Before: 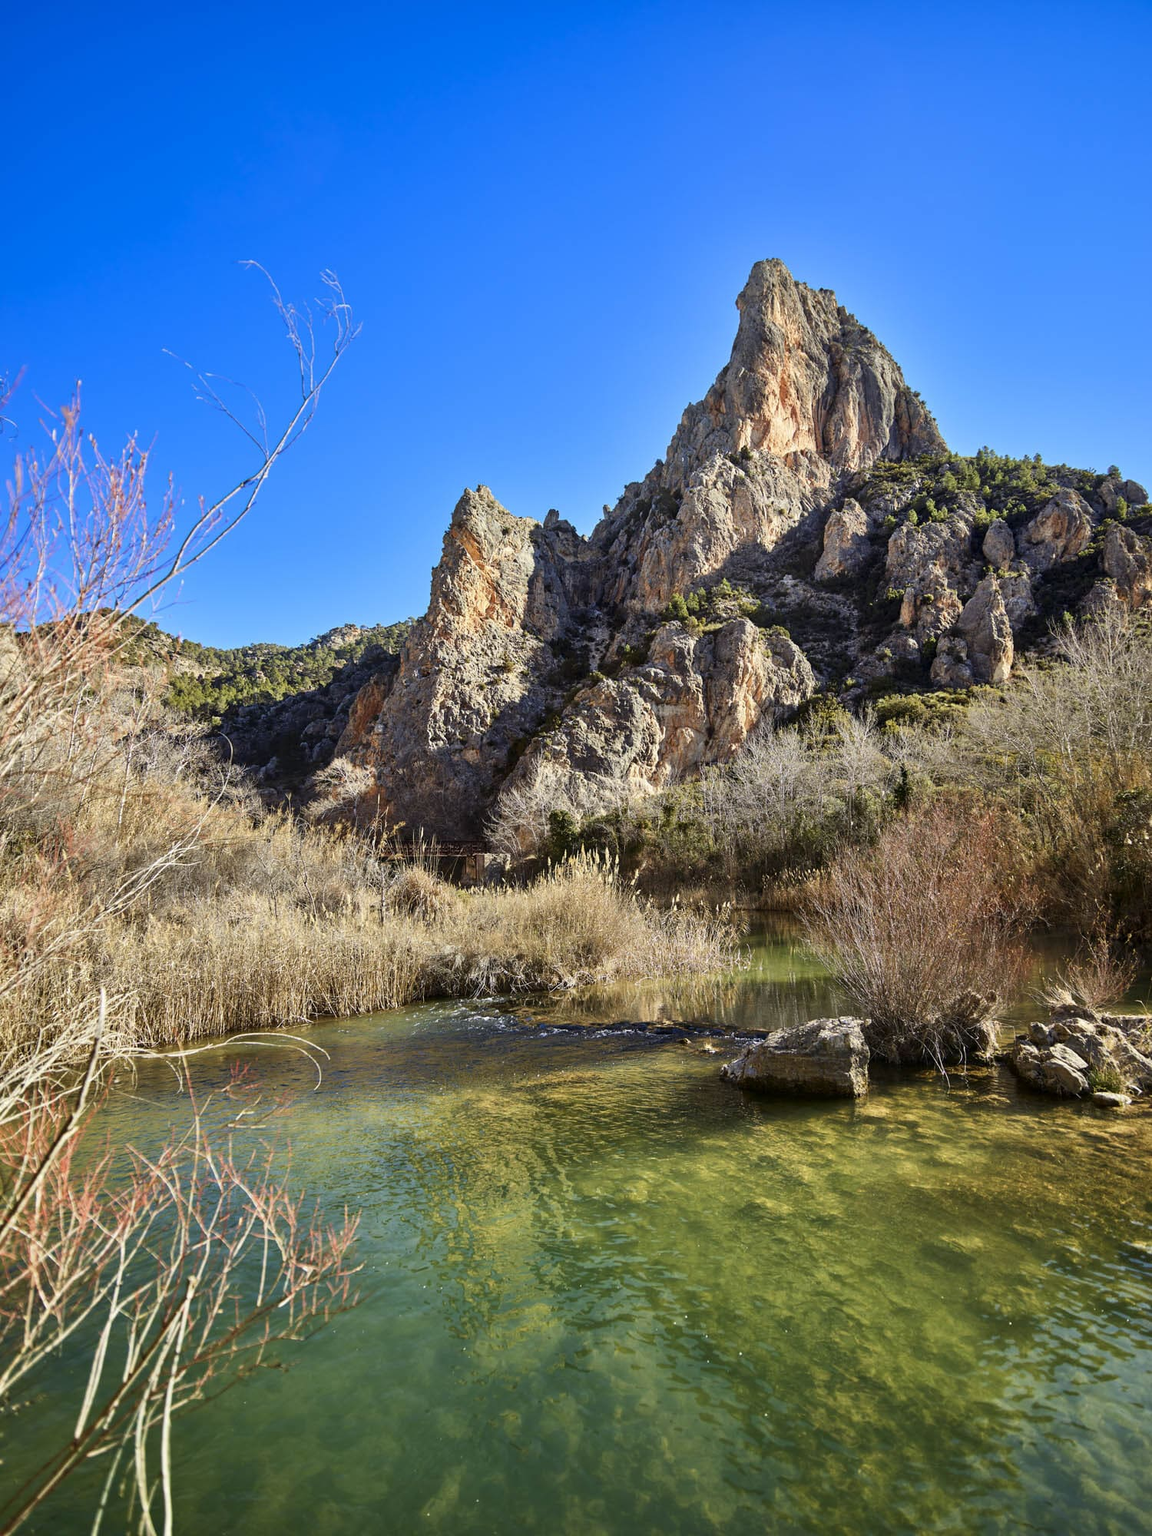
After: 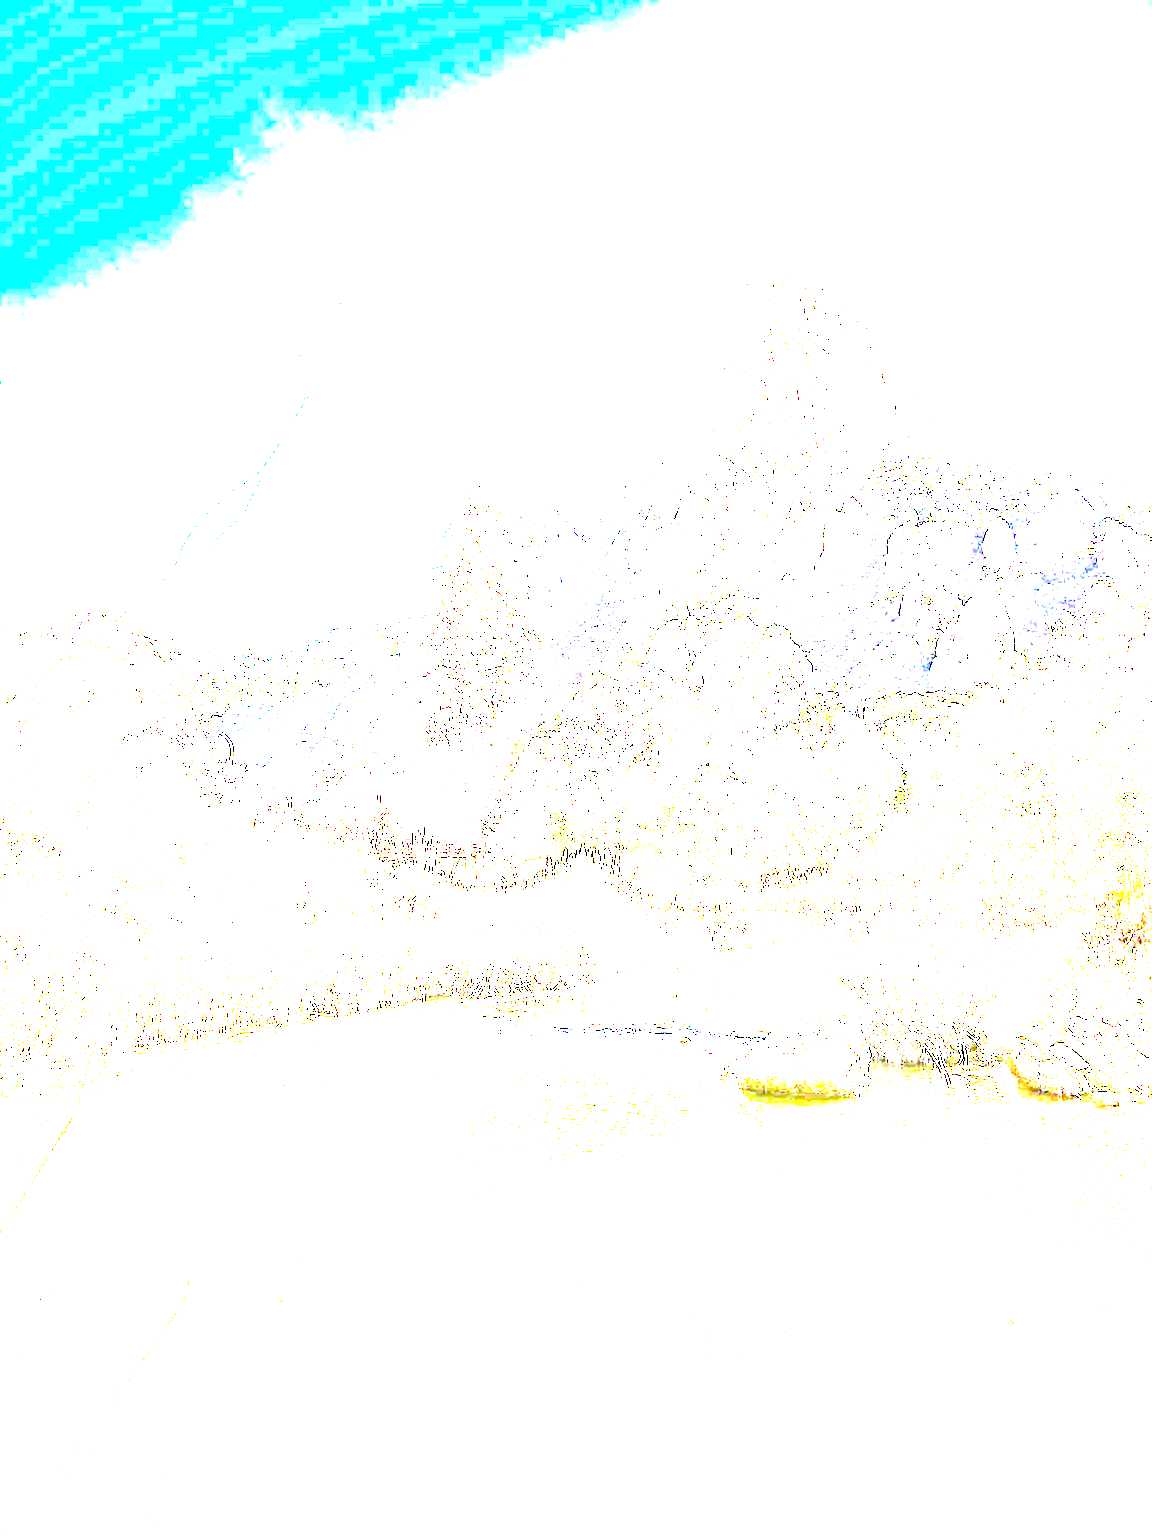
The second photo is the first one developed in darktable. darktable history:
white balance: red 1.066, blue 1.119
exposure: exposure 8 EV, compensate highlight preservation false
